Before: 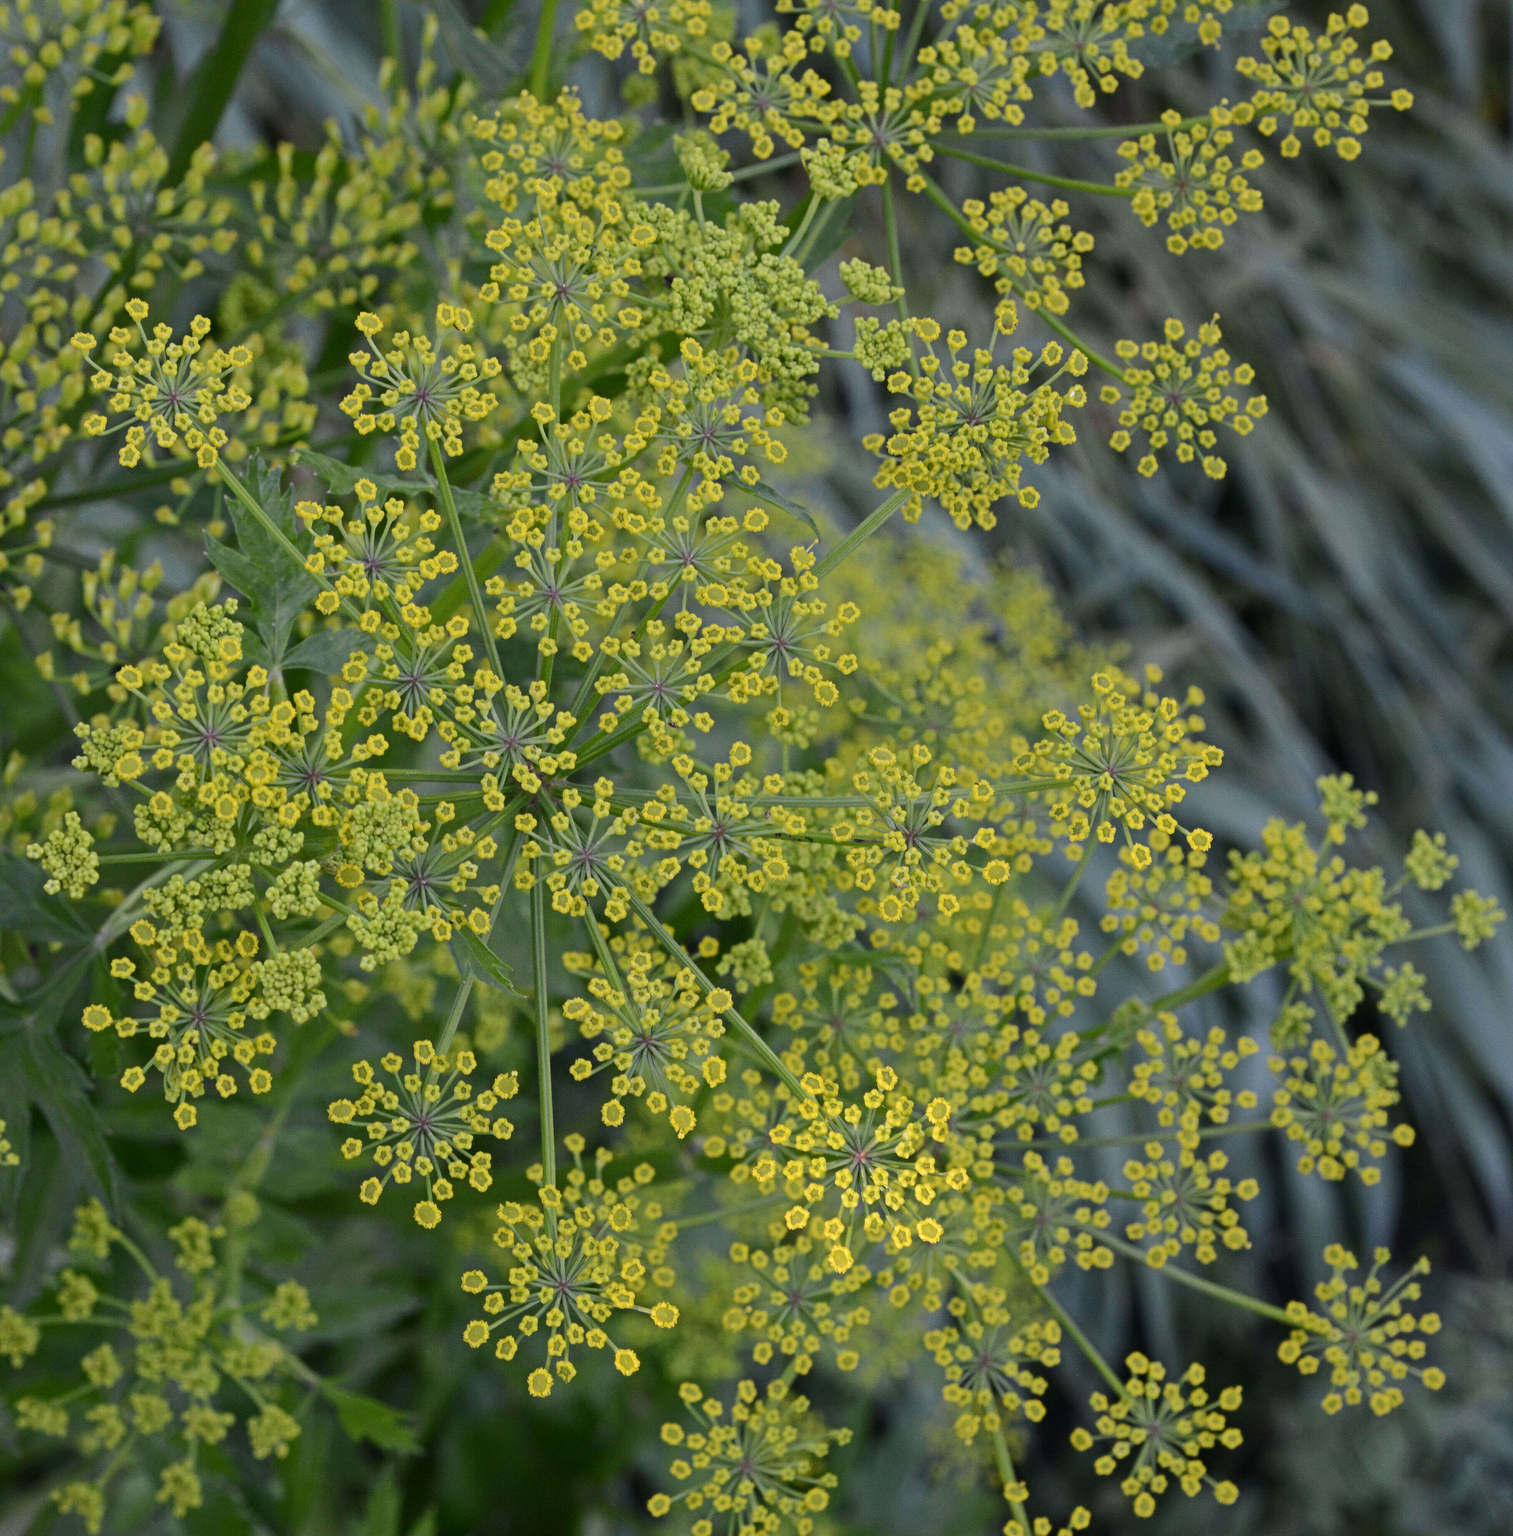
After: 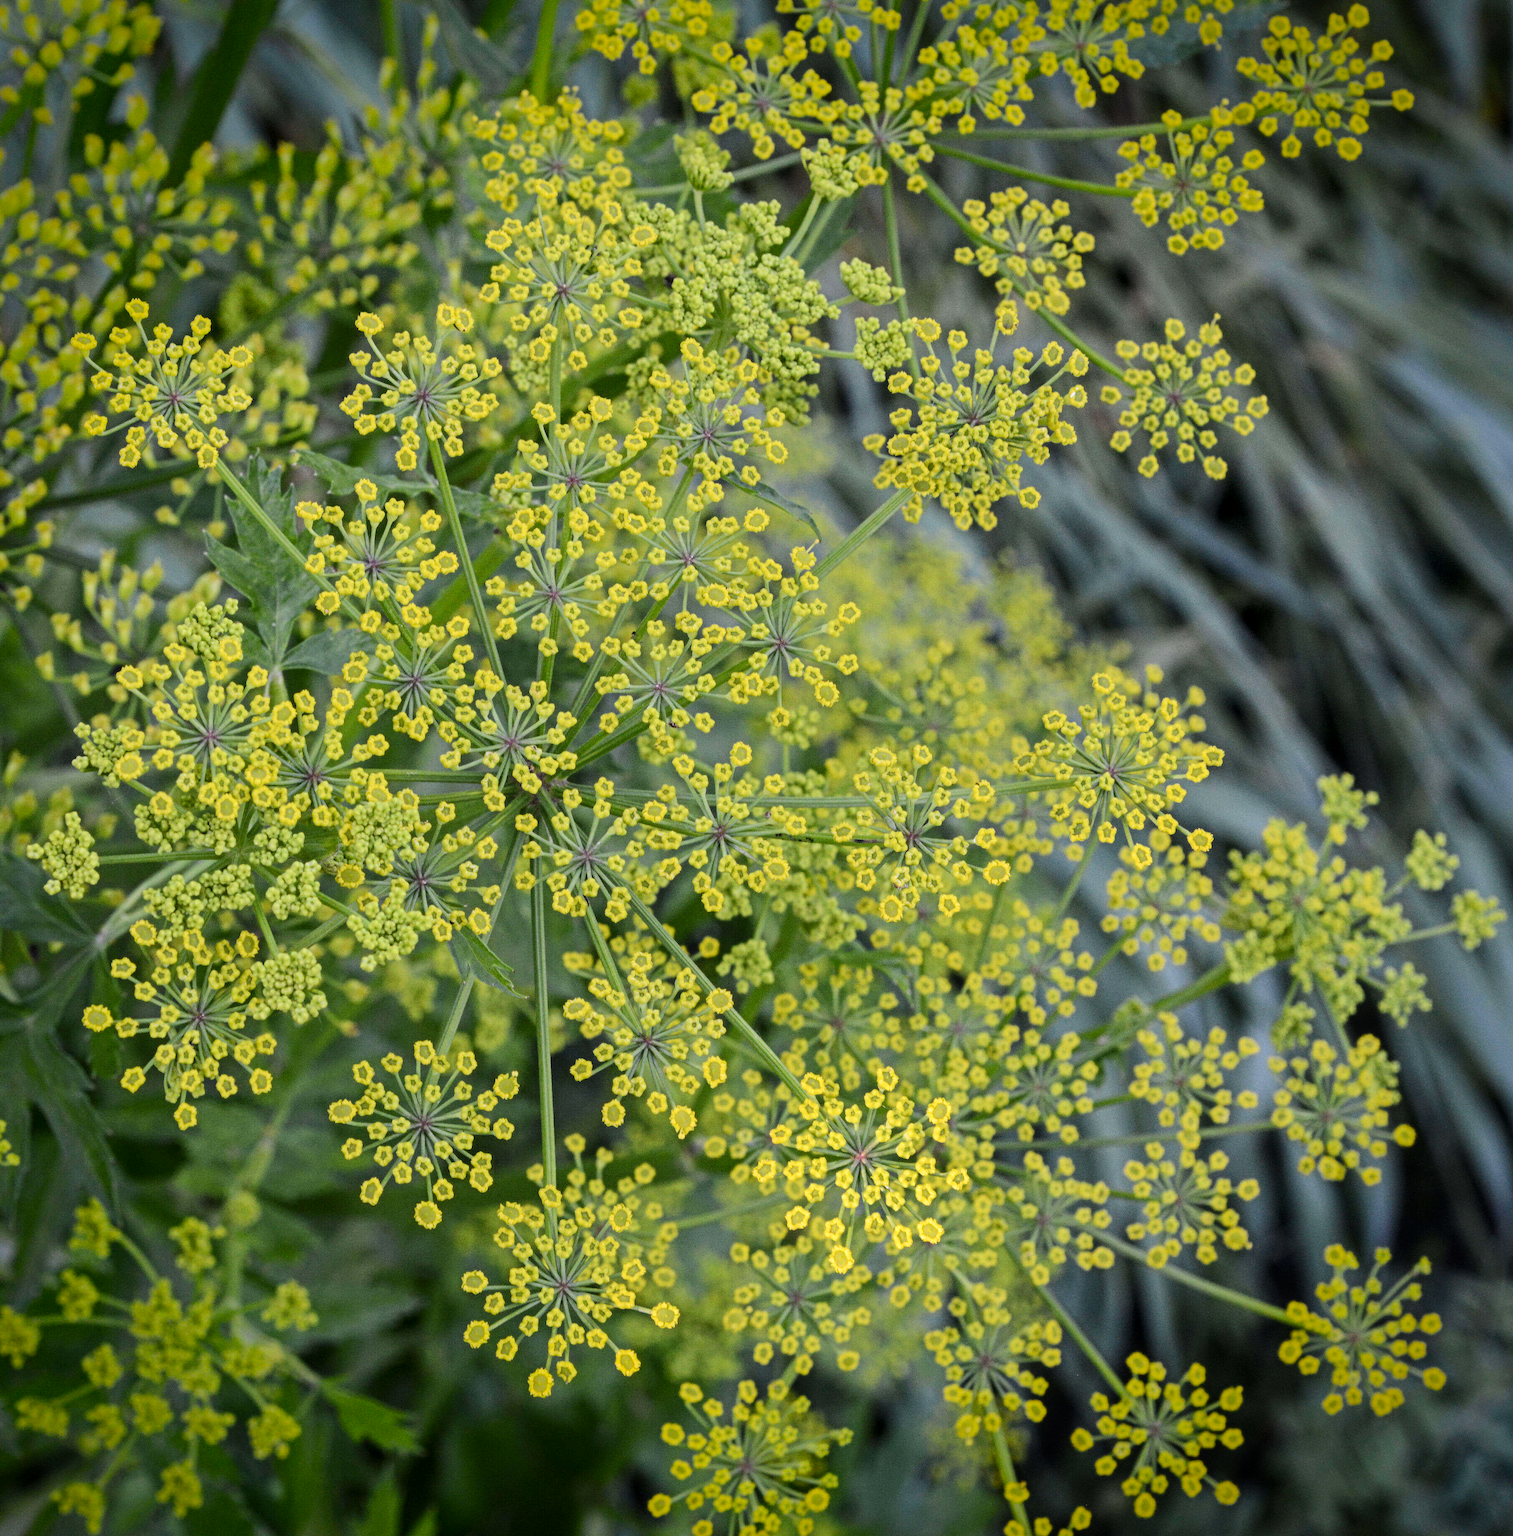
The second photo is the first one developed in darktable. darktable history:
vignetting: fall-off start 88.53%, fall-off radius 44.2%, saturation 0.376, width/height ratio 1.161
local contrast: detail 117%
tone curve: curves: ch0 [(0, 0) (0.004, 0.001) (0.133, 0.112) (0.325, 0.362) (0.832, 0.893) (1, 1)], color space Lab, linked channels, preserve colors none
